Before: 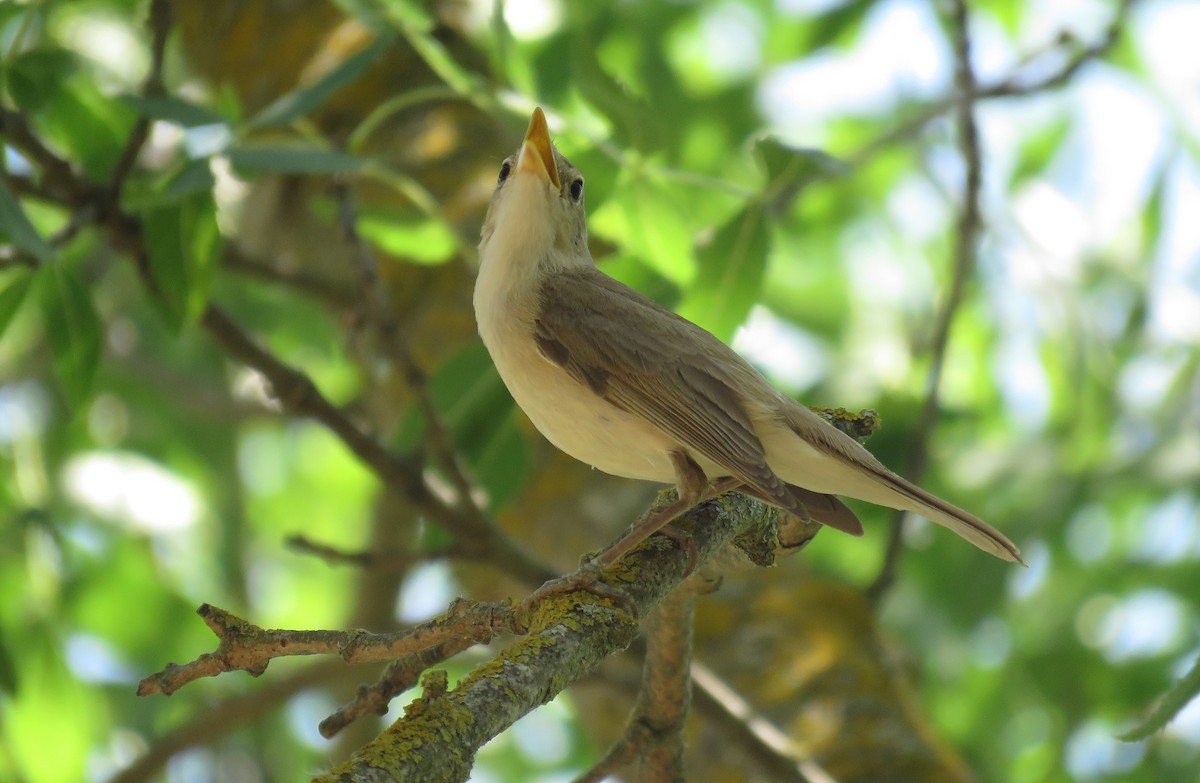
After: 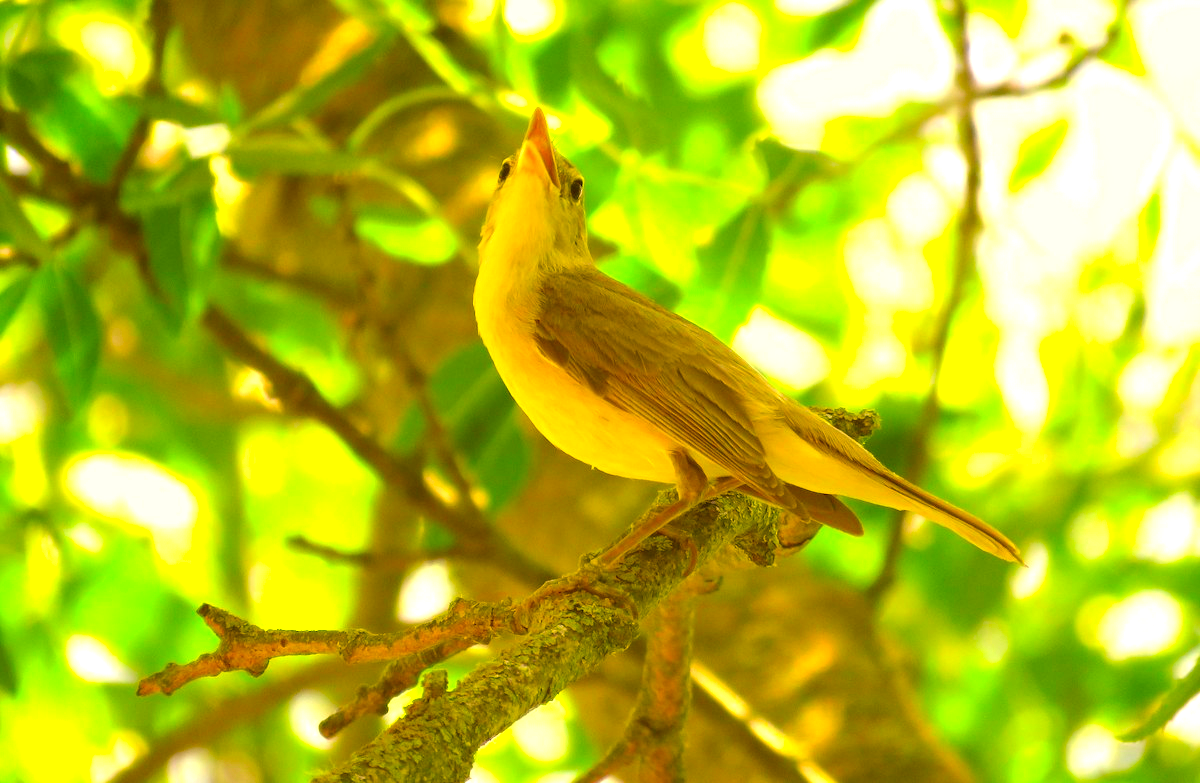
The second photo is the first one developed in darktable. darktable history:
exposure: black level correction 0, exposure 1.2 EV, compensate exposure bias true, compensate highlight preservation false
color correction: highlights a* 10.44, highlights b* 30.04, shadows a* 2.73, shadows b* 17.51, saturation 1.72
